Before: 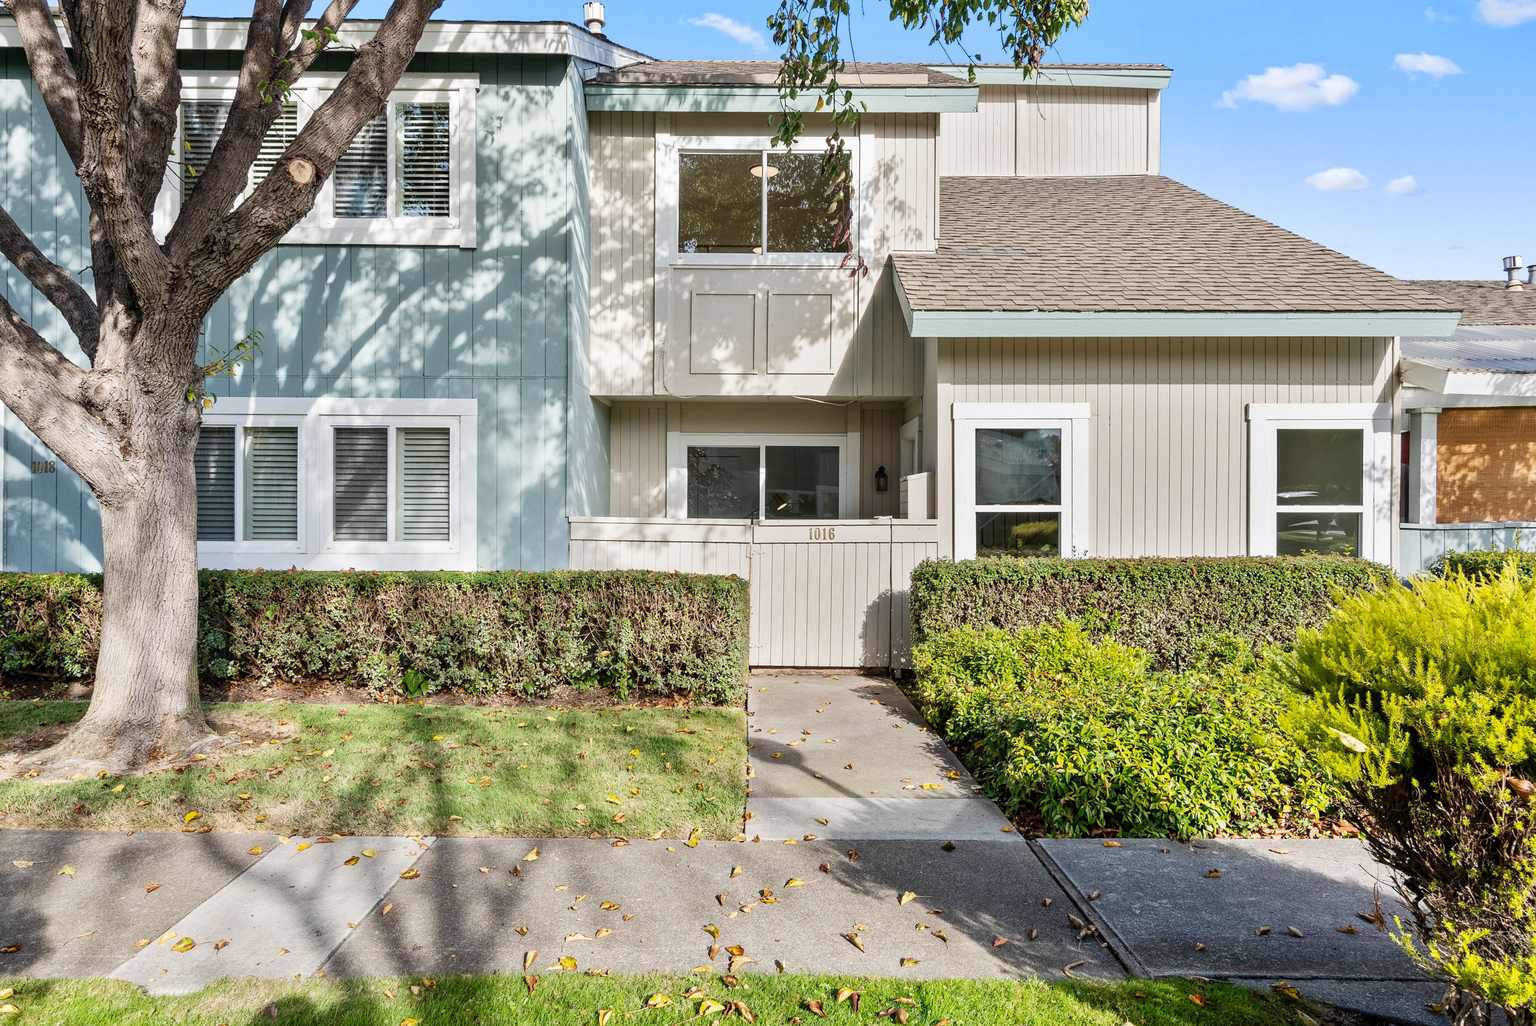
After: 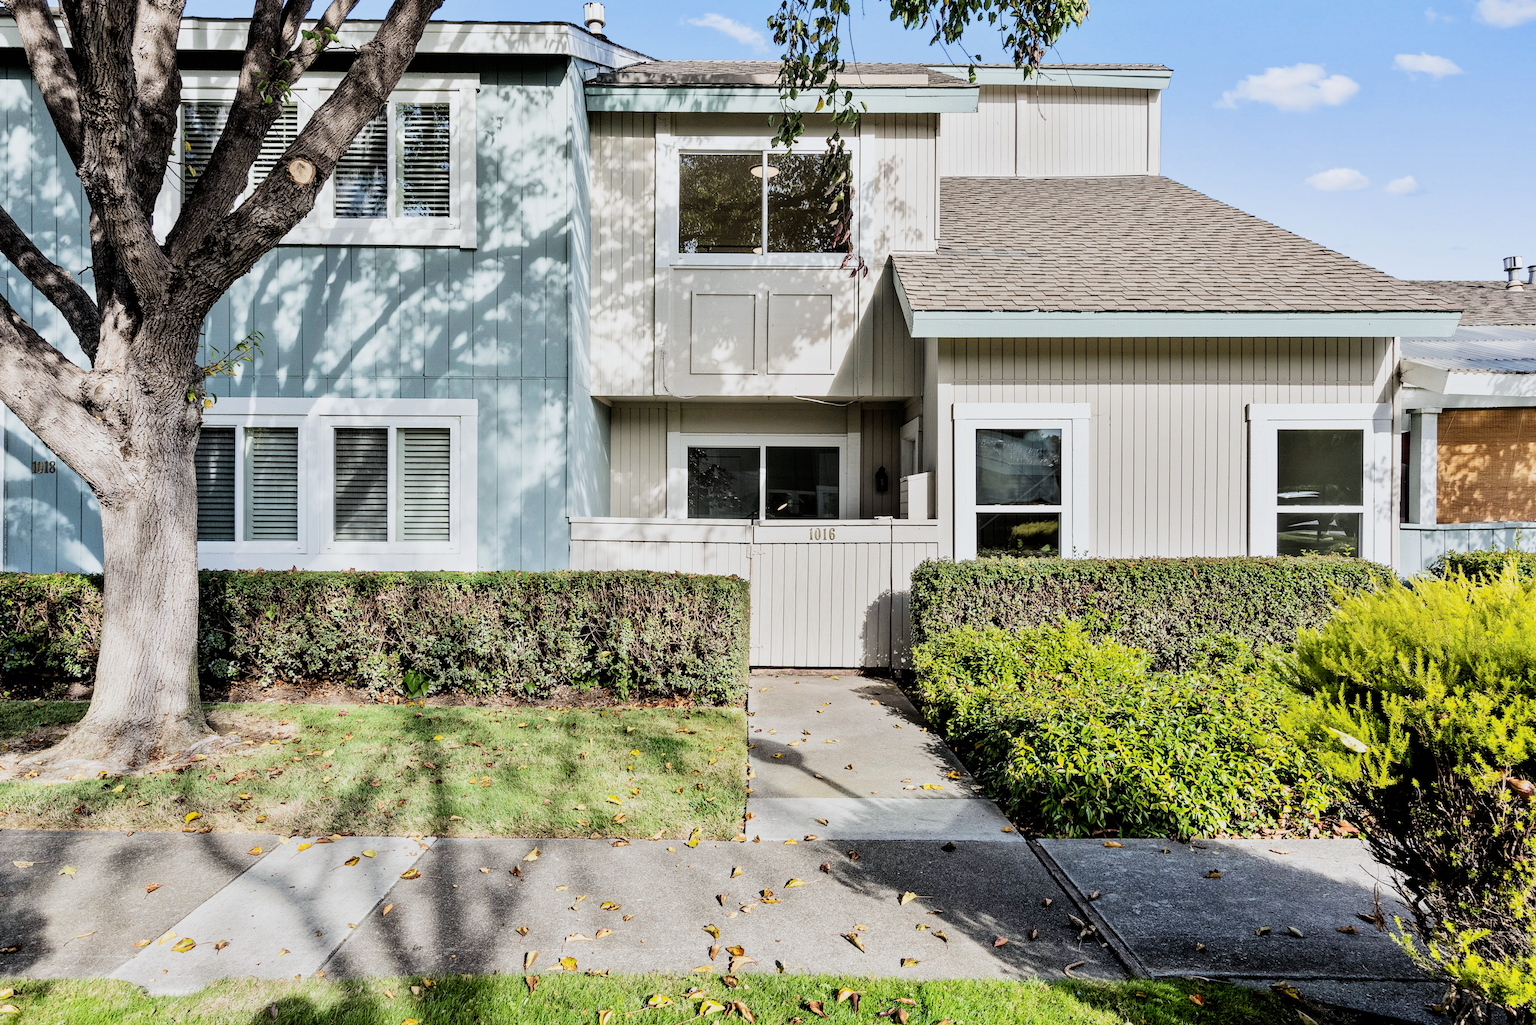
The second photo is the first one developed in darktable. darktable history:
filmic rgb: black relative exposure -5 EV, white relative exposure 3.5 EV, hardness 3.19, contrast 1.4, highlights saturation mix -30%
white balance: red 0.982, blue 1.018
